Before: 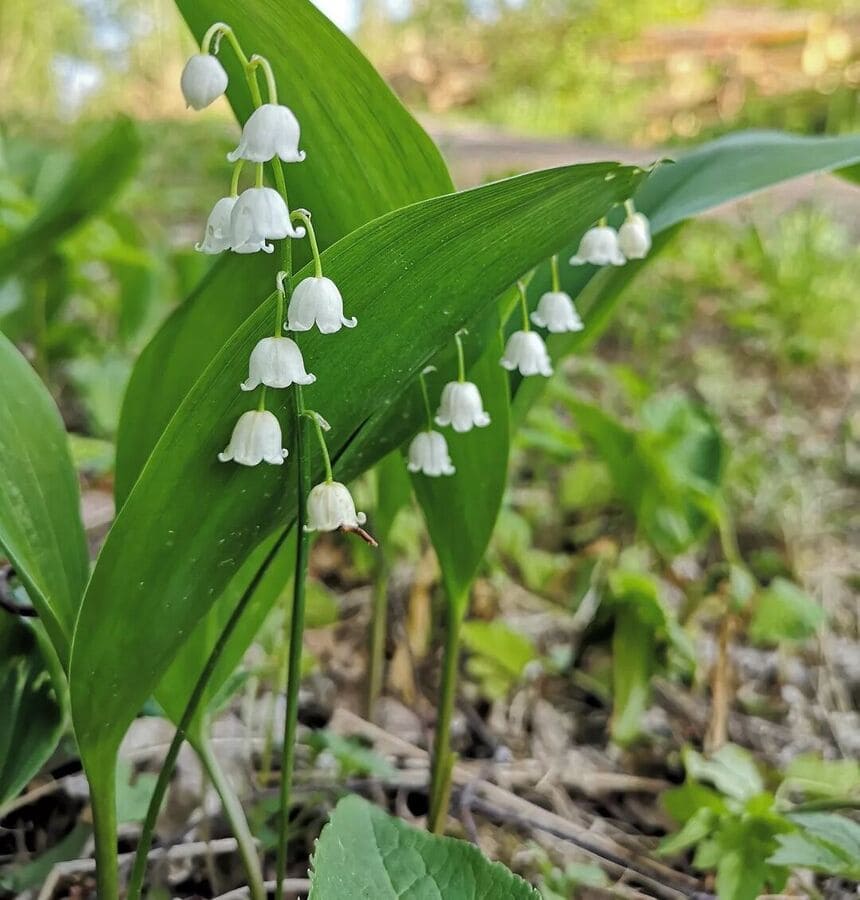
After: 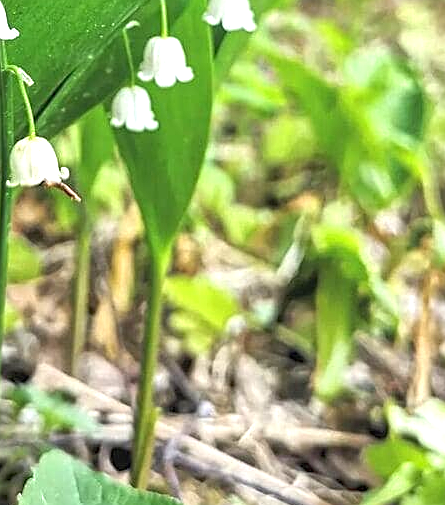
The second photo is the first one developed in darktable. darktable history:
shadows and highlights: shadows 43.14, highlights 7.99
sharpen: on, module defaults
crop: left 34.558%, top 38.402%, right 13.675%, bottom 5.446%
local contrast: detail 110%
exposure: black level correction 0, exposure 1.199 EV, compensate highlight preservation false
